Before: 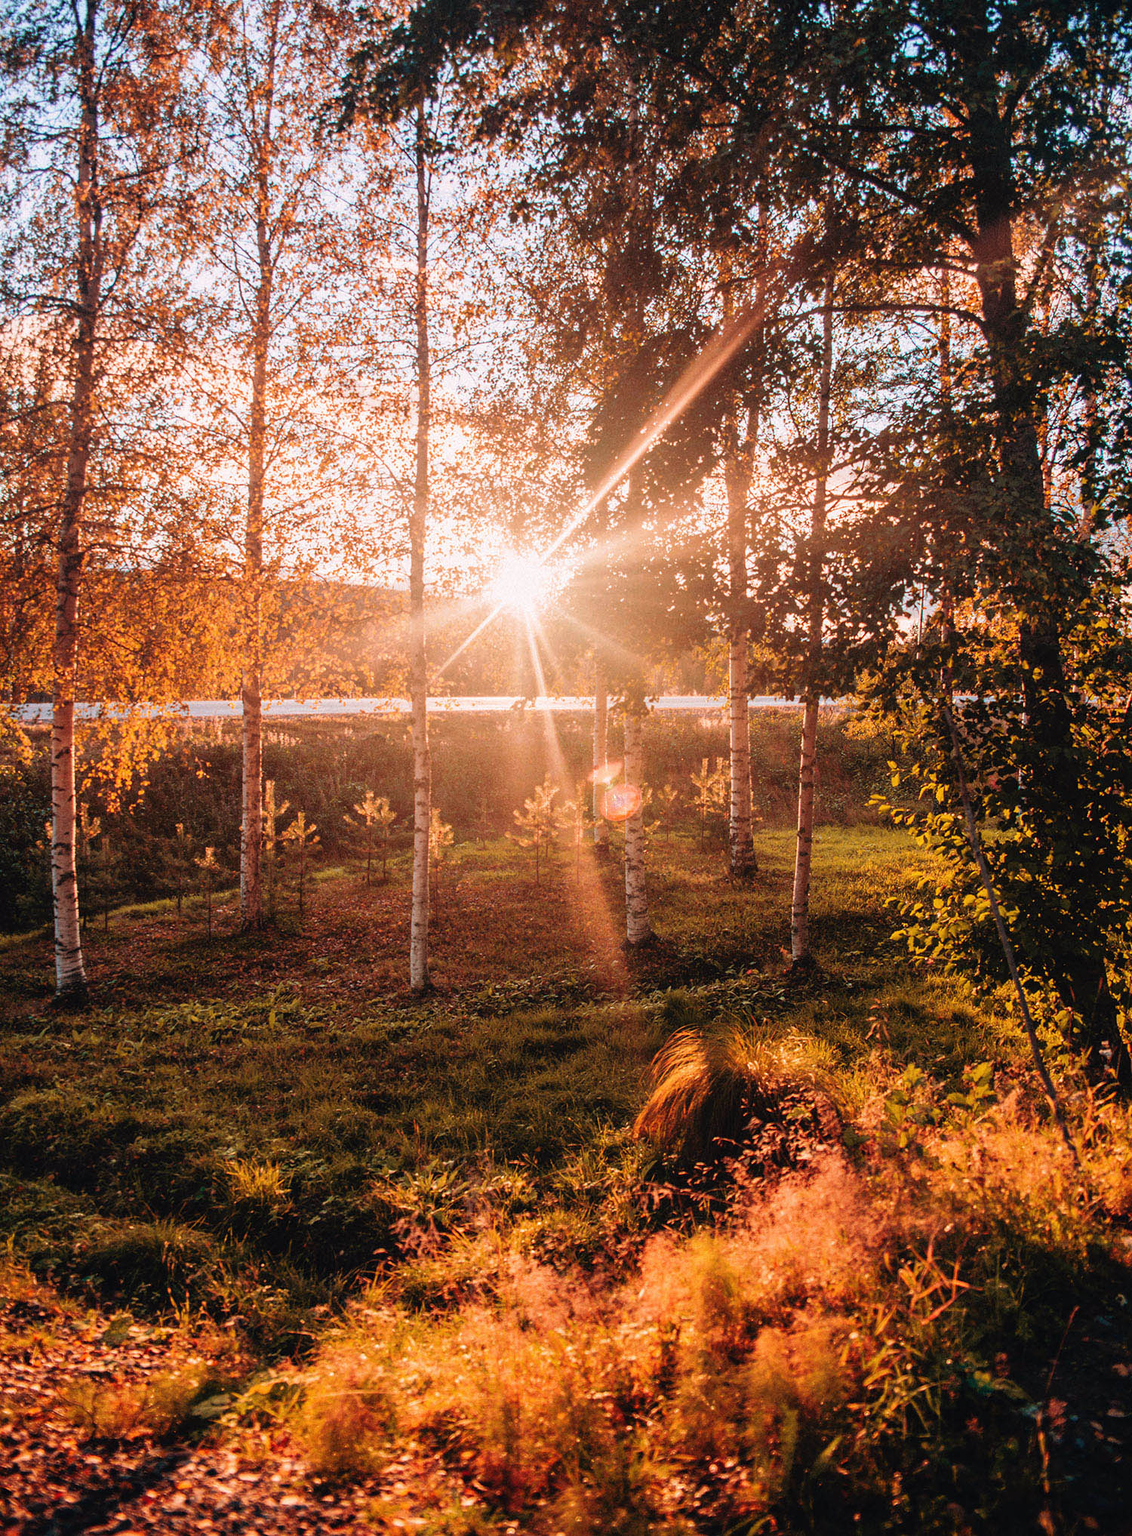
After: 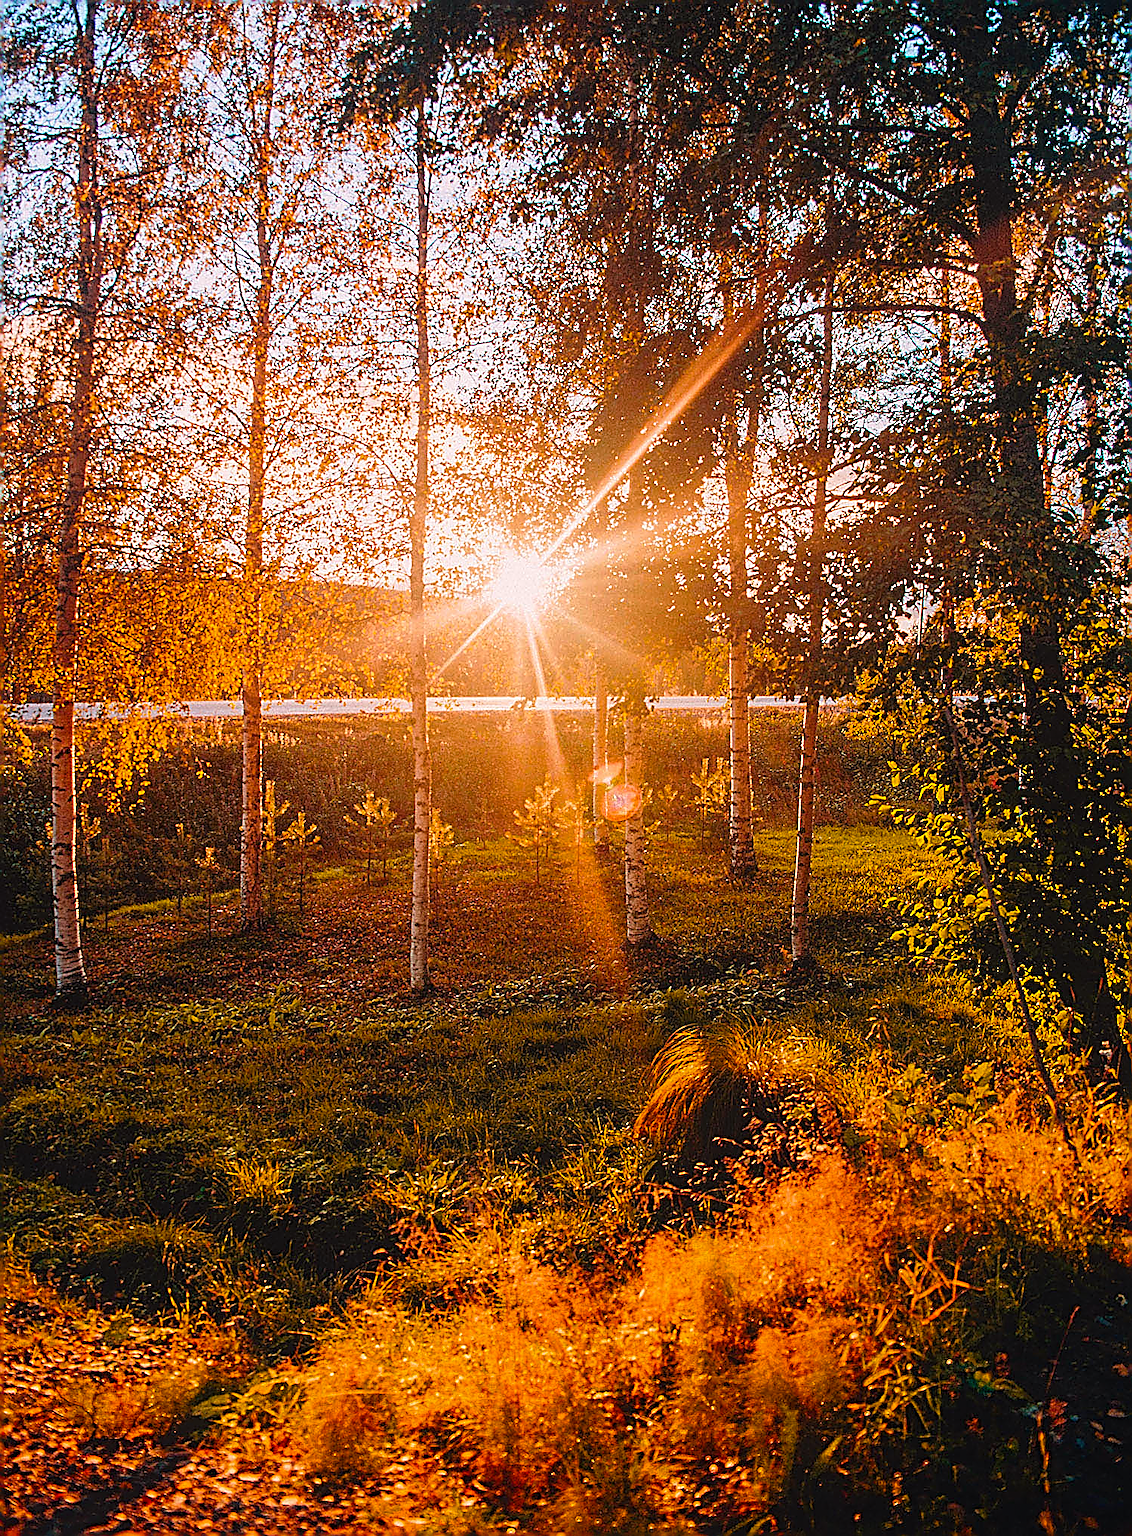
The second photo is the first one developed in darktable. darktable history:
contrast equalizer: octaves 7, y [[0.6 ×6], [0.55 ×6], [0 ×6], [0 ×6], [0 ×6]], mix -0.3
color balance rgb: linear chroma grading › global chroma 15%, perceptual saturation grading › global saturation 30%
sharpen: amount 2
